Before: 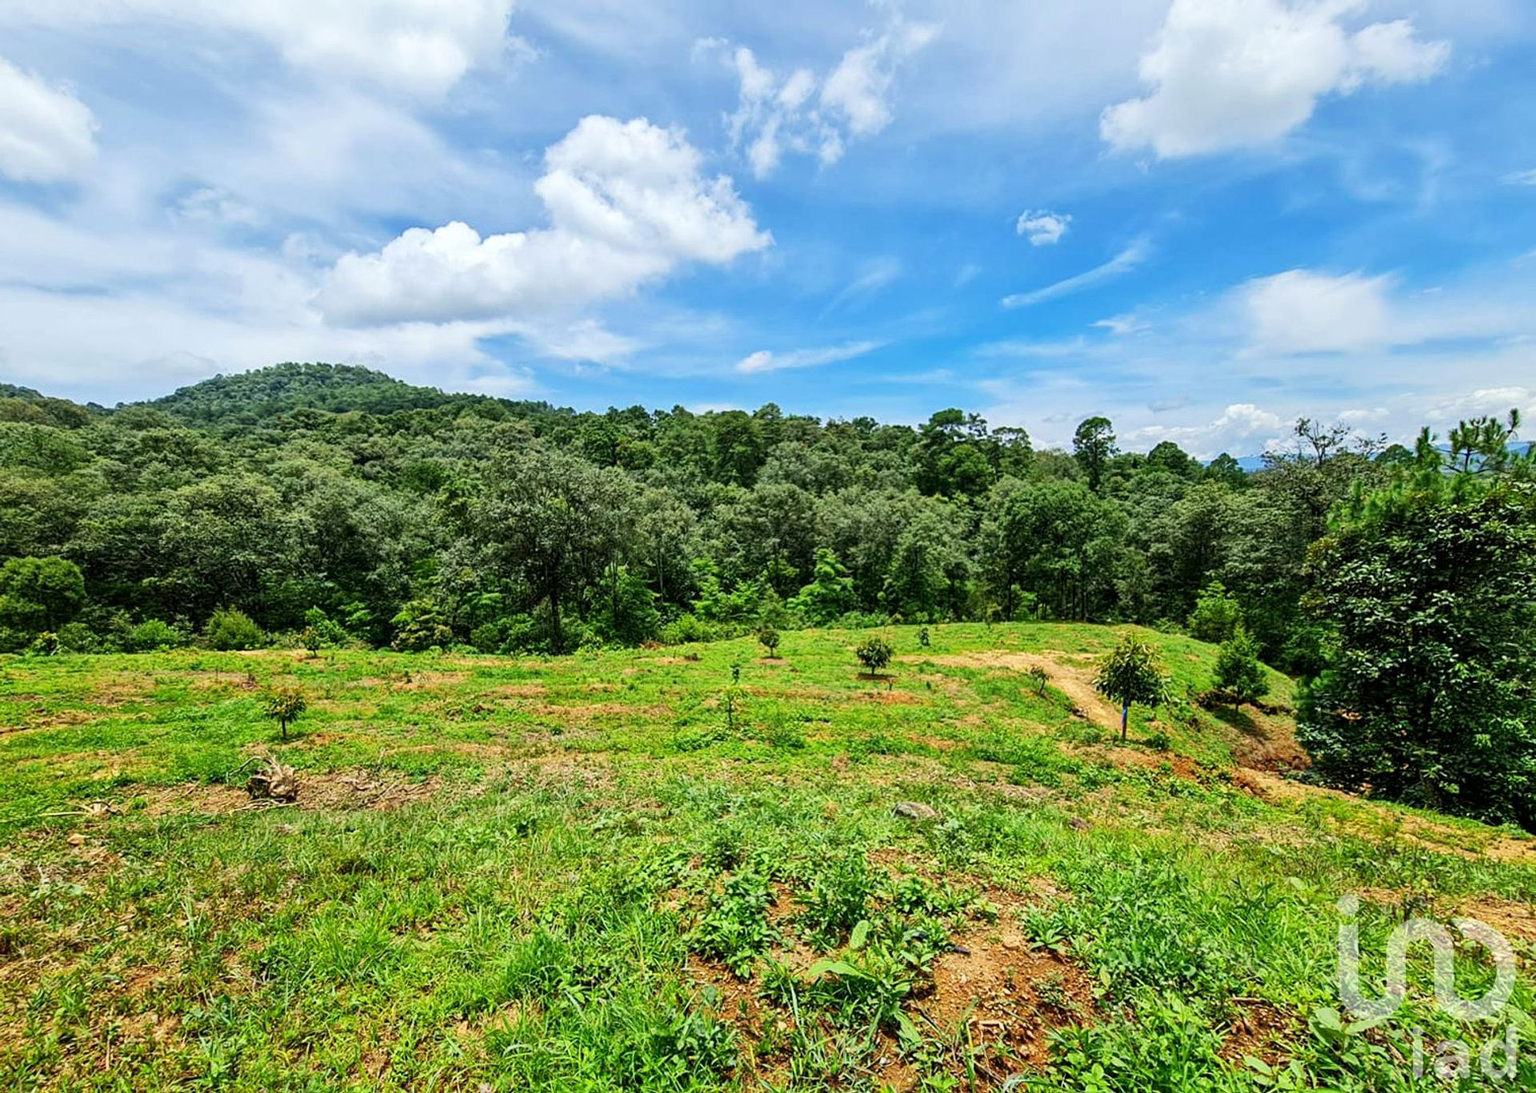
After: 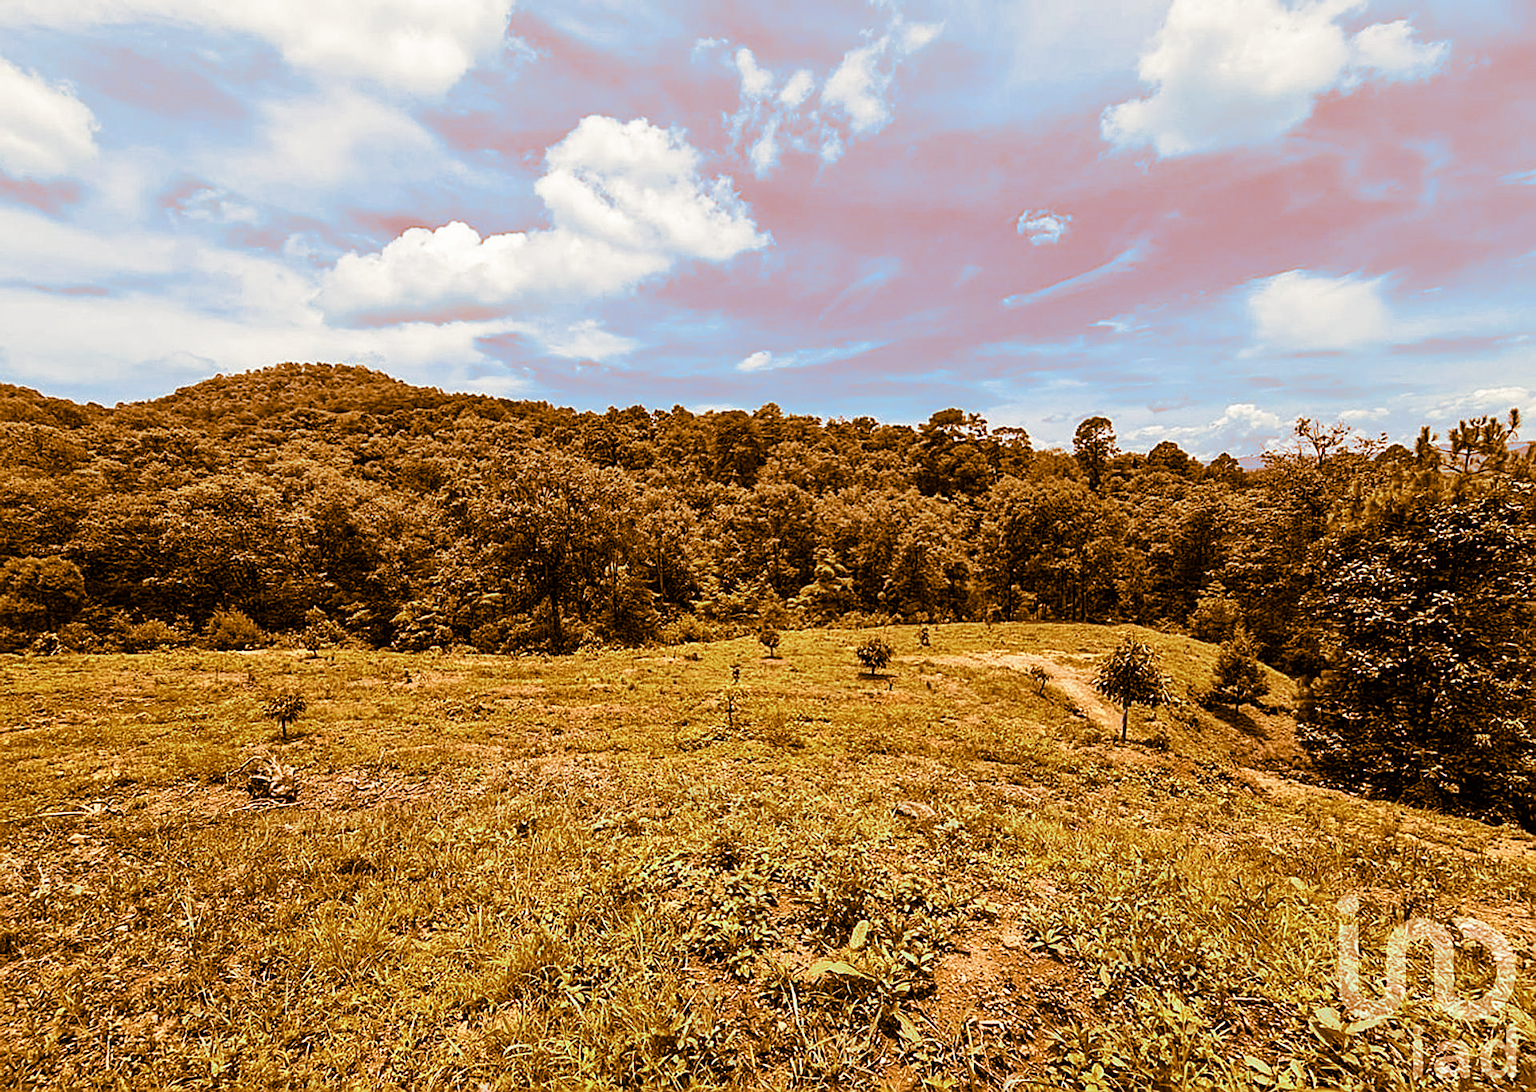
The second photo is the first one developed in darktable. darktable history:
sharpen: on, module defaults
split-toning: shadows › hue 26°, shadows › saturation 0.92, highlights › hue 40°, highlights › saturation 0.92, balance -63, compress 0%
contrast brightness saturation: contrast 0.06, brightness -0.01, saturation -0.23
white balance: emerald 1
